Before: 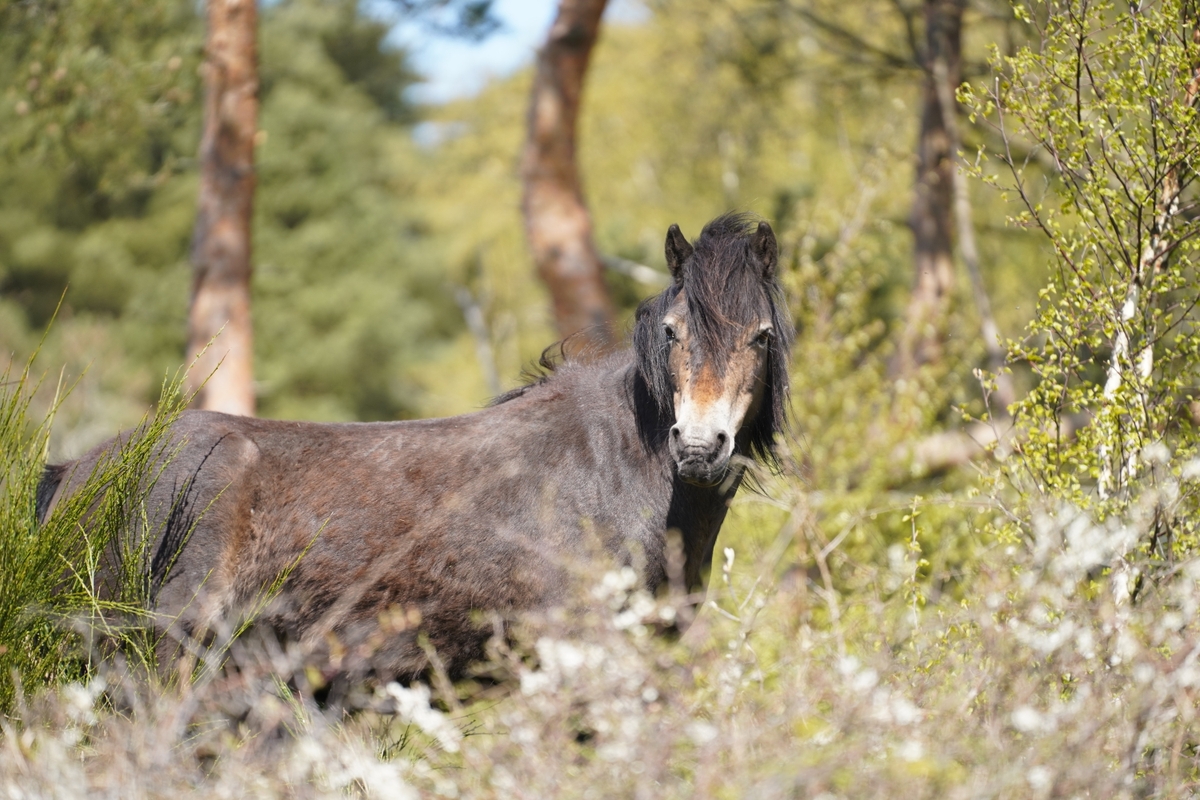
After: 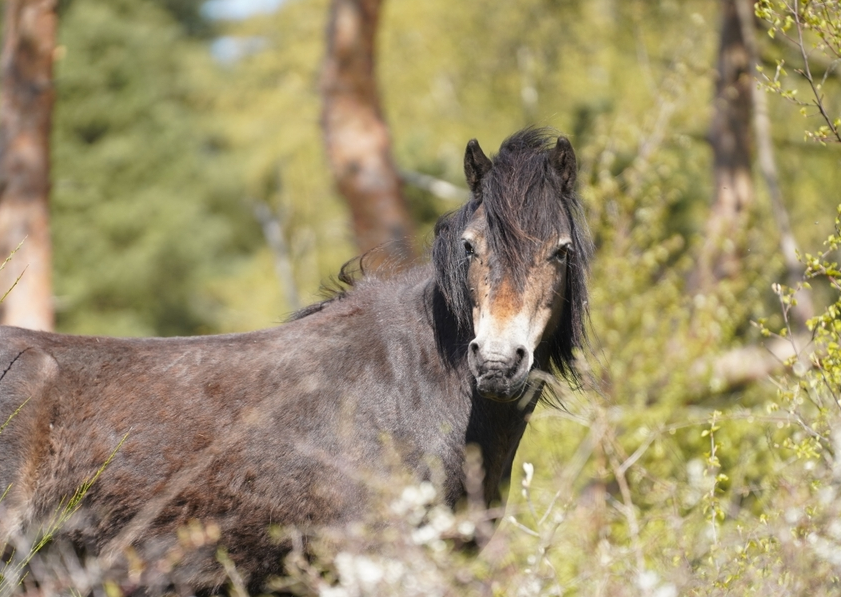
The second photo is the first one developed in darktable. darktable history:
crop and rotate: left 16.821%, top 10.704%, right 13.058%, bottom 14.603%
